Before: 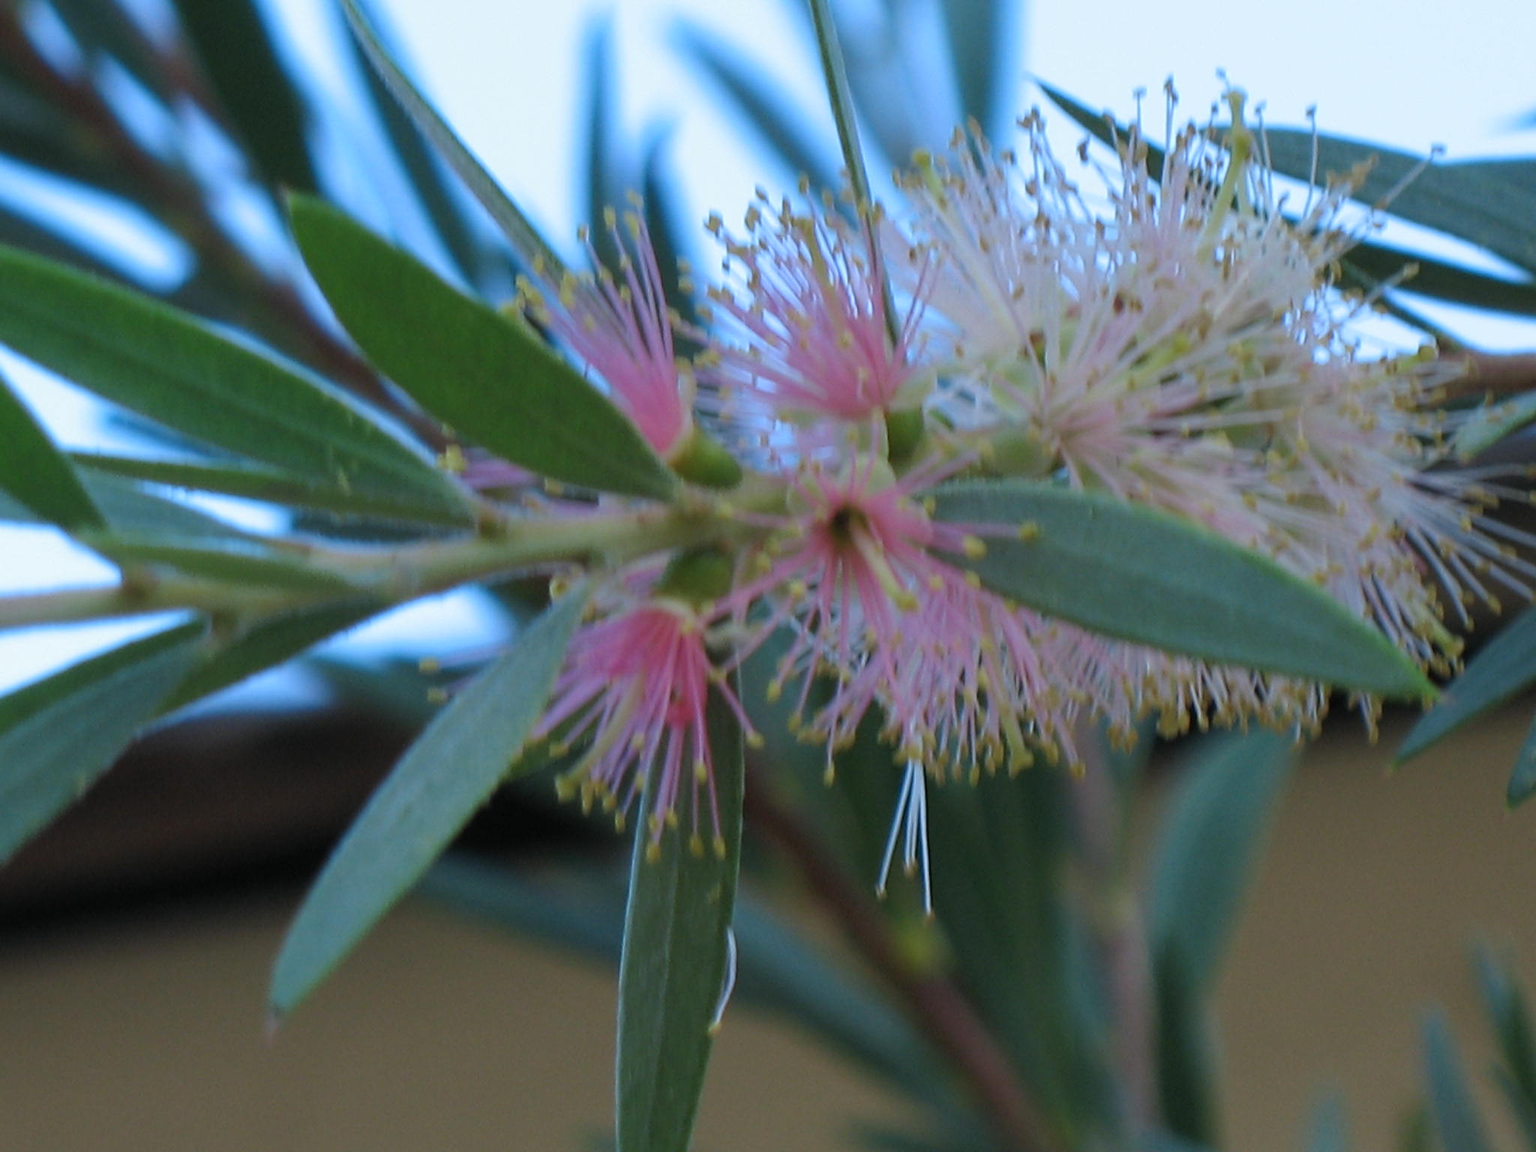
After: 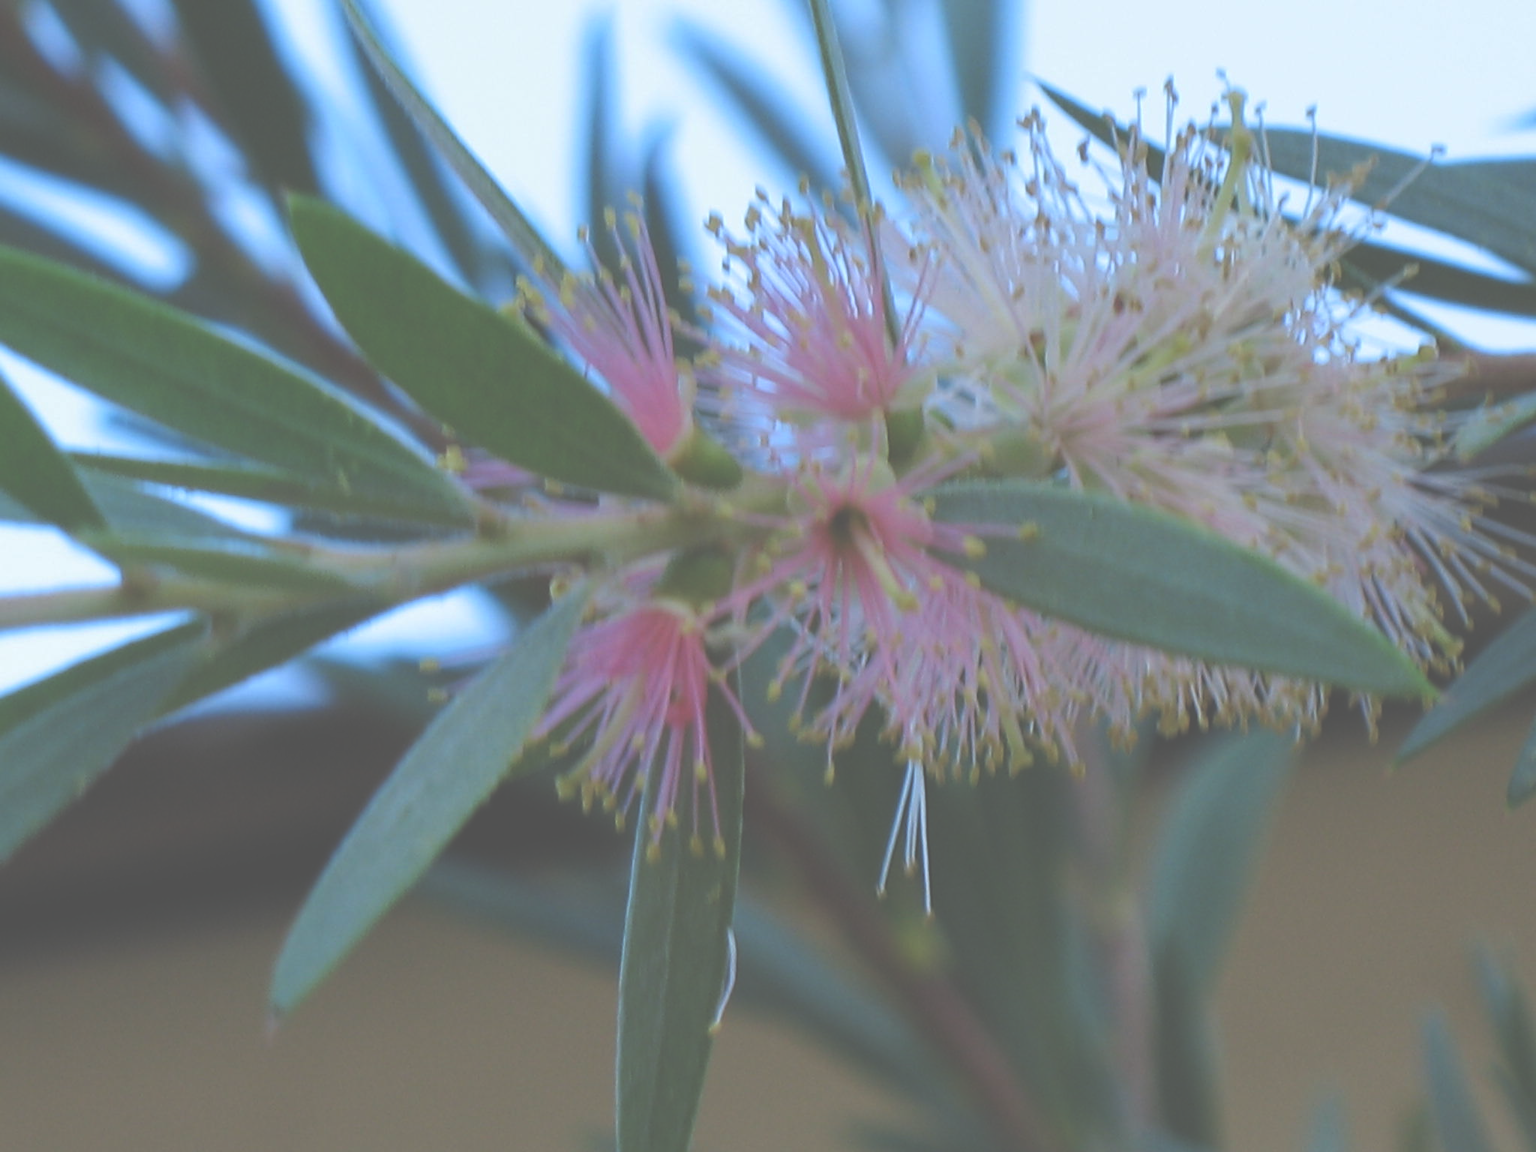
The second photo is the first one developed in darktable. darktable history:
exposure: black level correction -0.087, compensate exposure bias true, compensate highlight preservation false
